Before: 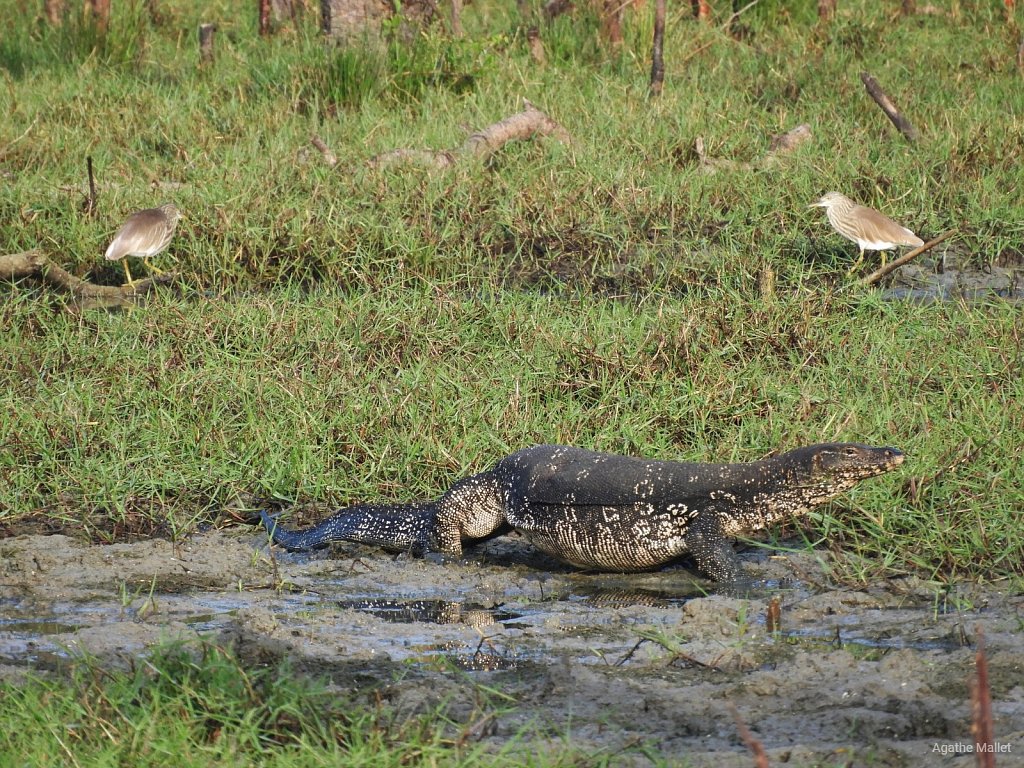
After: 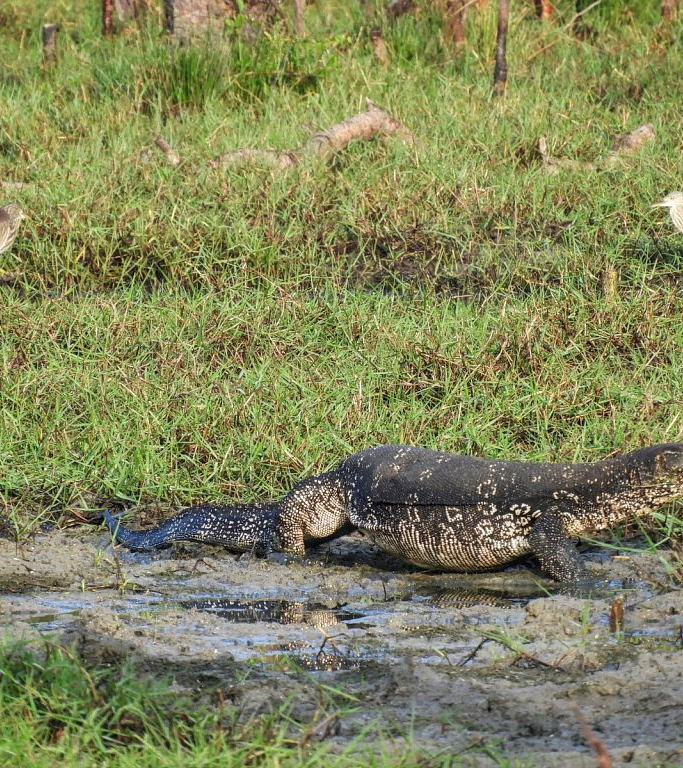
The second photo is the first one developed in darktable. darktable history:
local contrast: on, module defaults
contrast brightness saturation: contrast 0.03, brightness 0.055, saturation 0.126
crop and rotate: left 15.403%, right 17.849%
